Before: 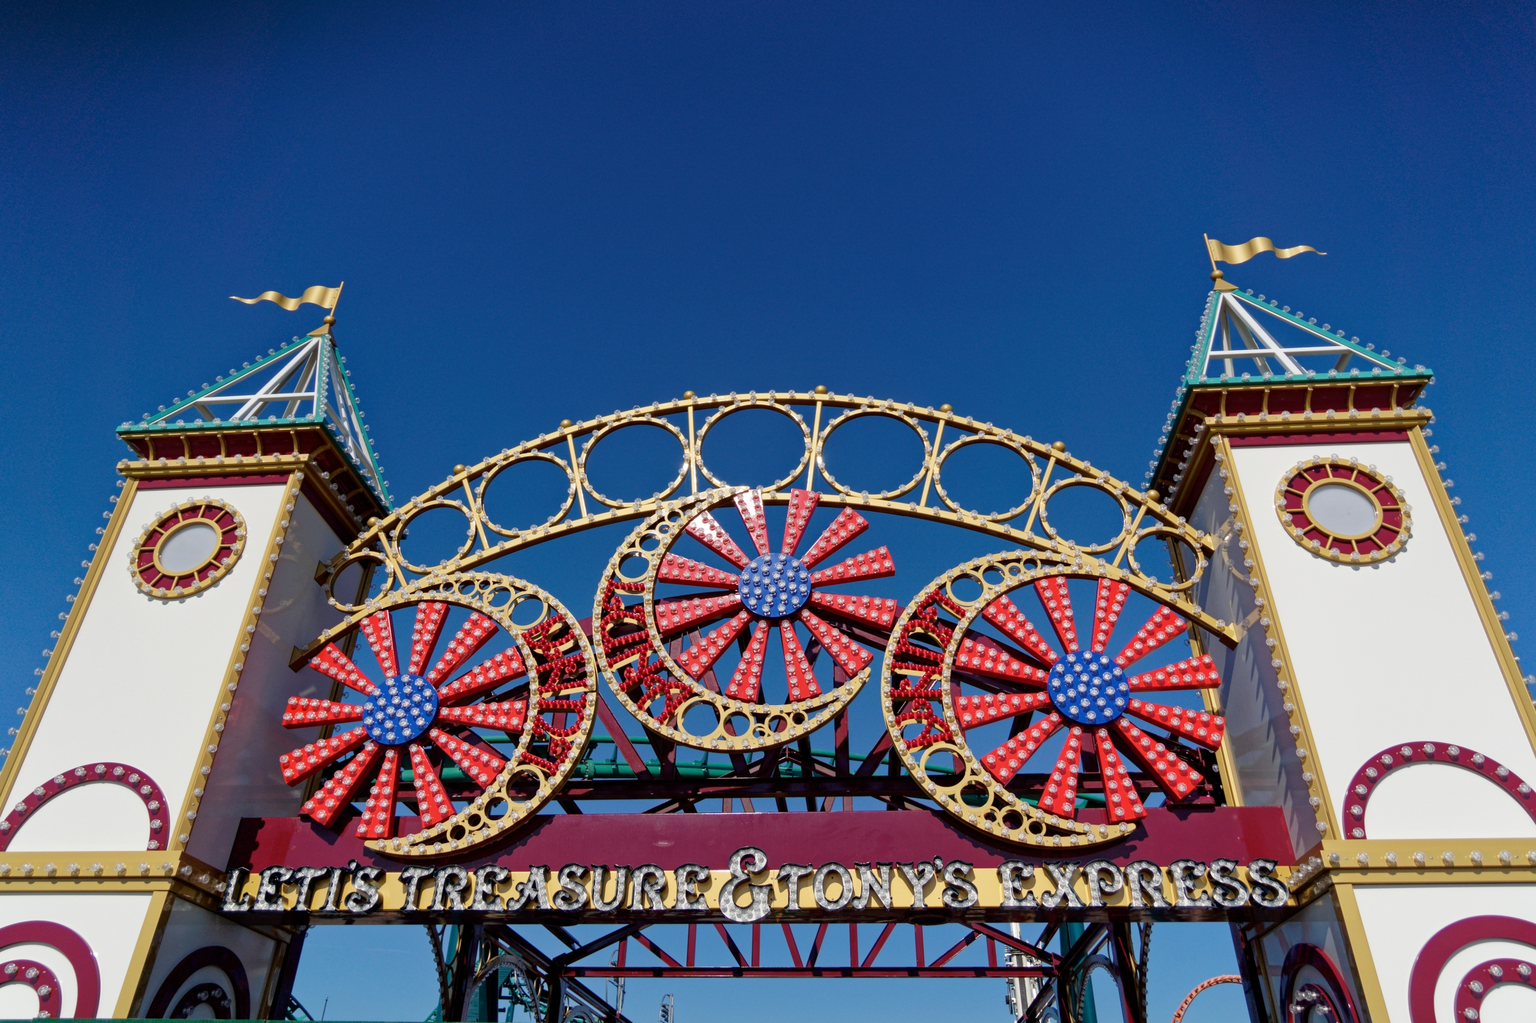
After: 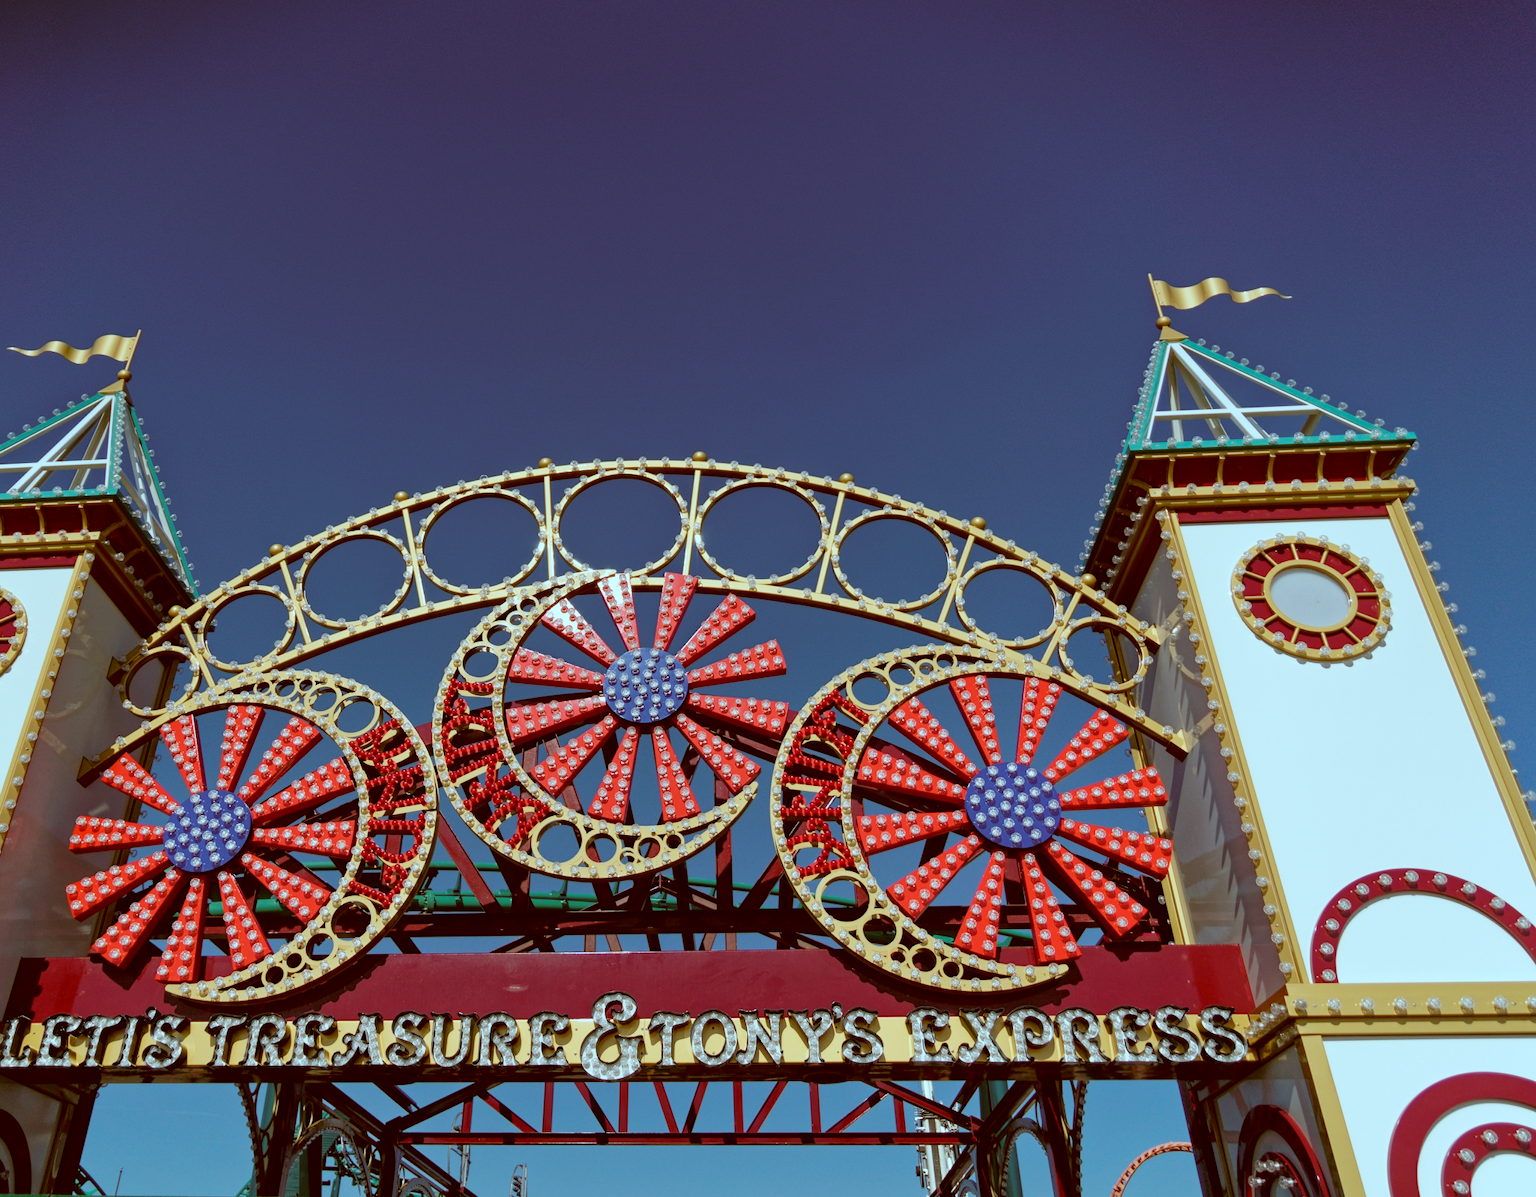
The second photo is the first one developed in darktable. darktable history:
crop and rotate: left 14.56%
color correction: highlights a* -14.17, highlights b* -16.64, shadows a* 10.1, shadows b* 30.08
